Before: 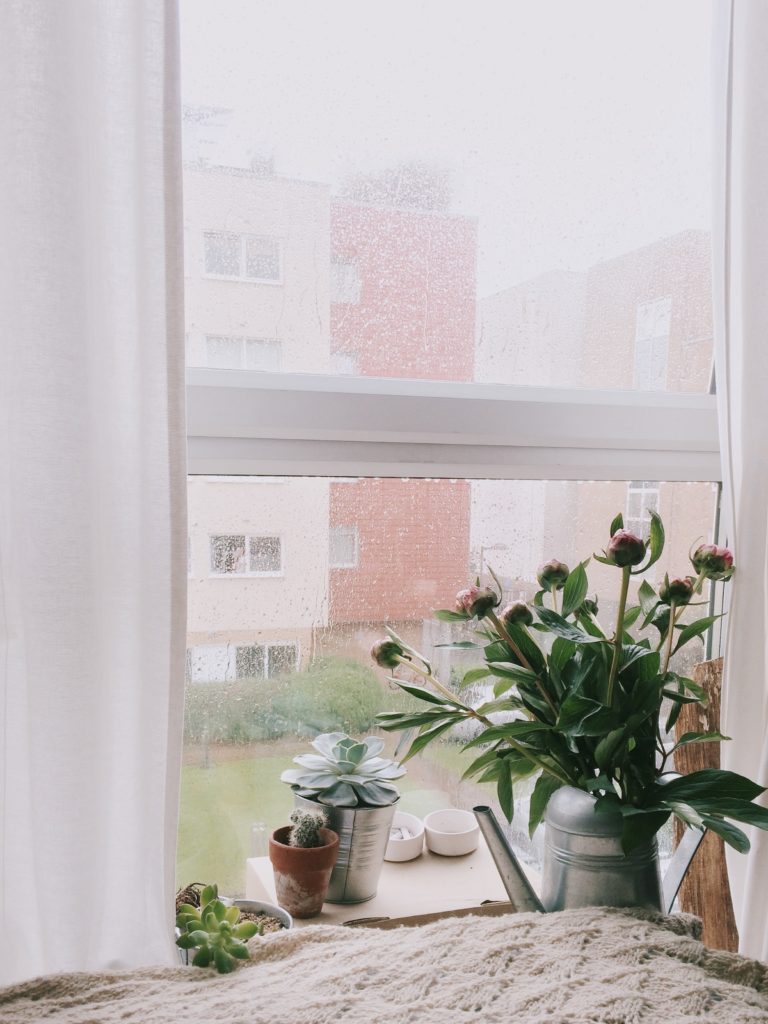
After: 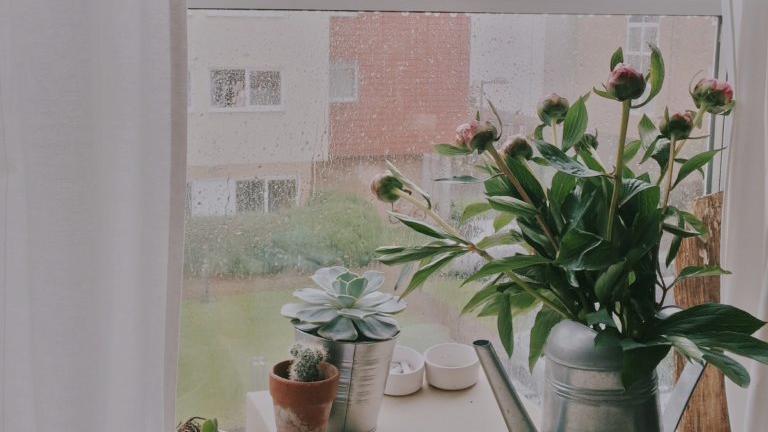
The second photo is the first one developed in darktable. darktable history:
tone equalizer: -8 EV -0.002 EV, -7 EV 0.005 EV, -6 EV -0.008 EV, -5 EV 0.007 EV, -4 EV -0.042 EV, -3 EV -0.233 EV, -2 EV -0.662 EV, -1 EV -0.983 EV, +0 EV -0.969 EV, smoothing diameter 2%, edges refinement/feathering 20, mask exposure compensation -1.57 EV, filter diffusion 5
crop: top 45.551%, bottom 12.262%
